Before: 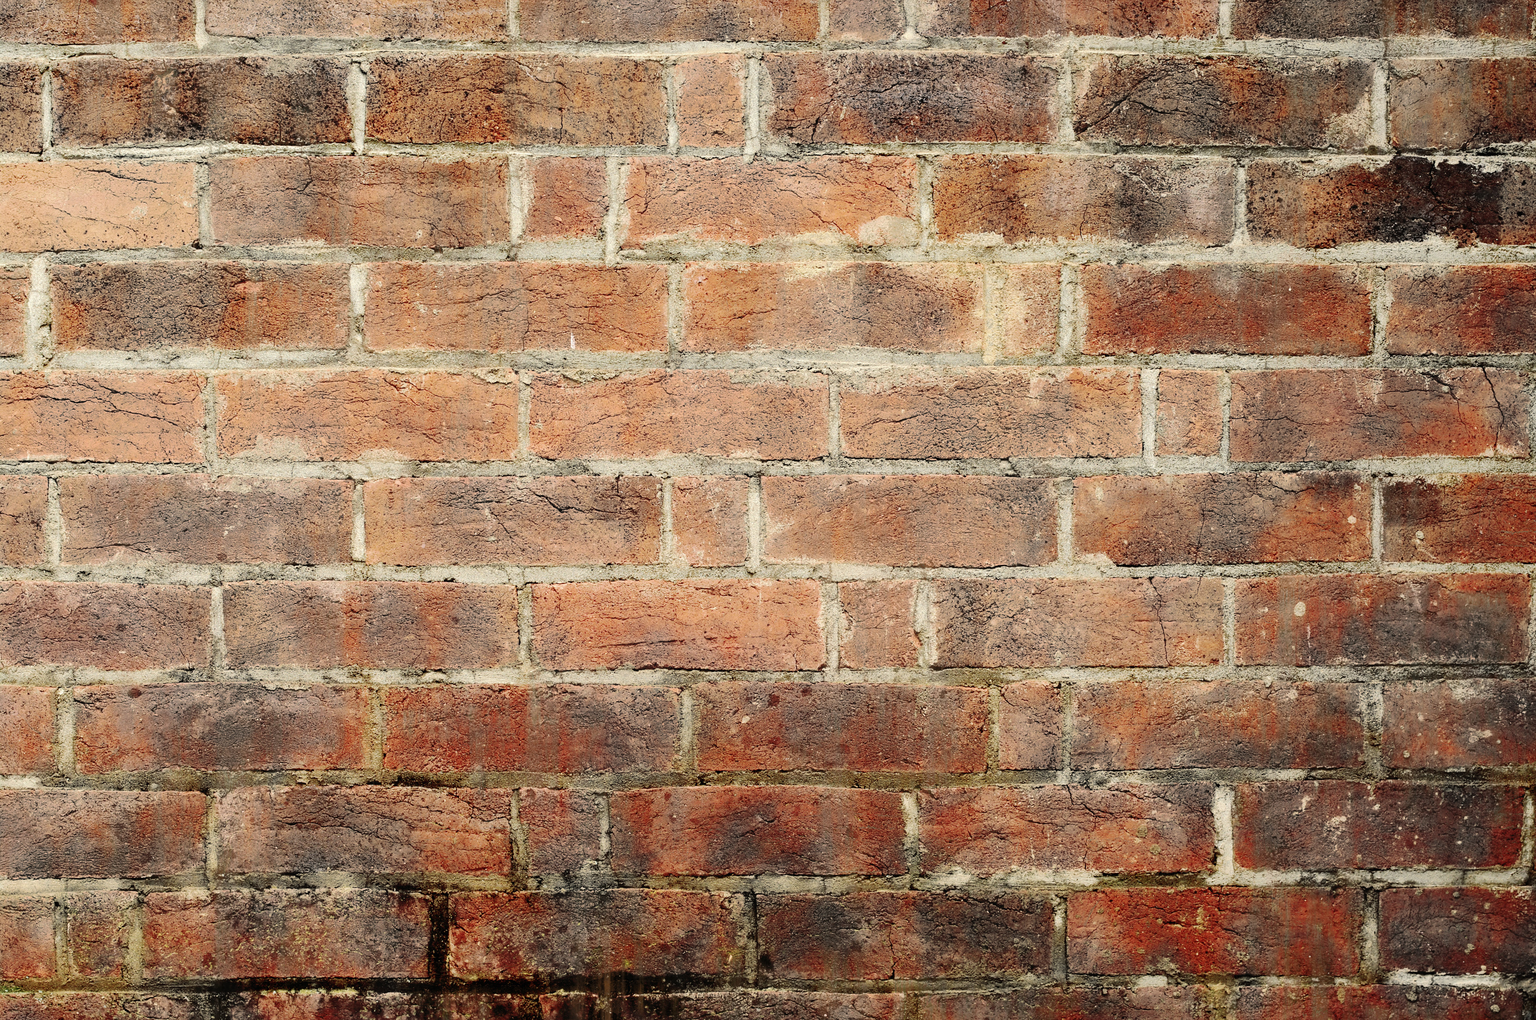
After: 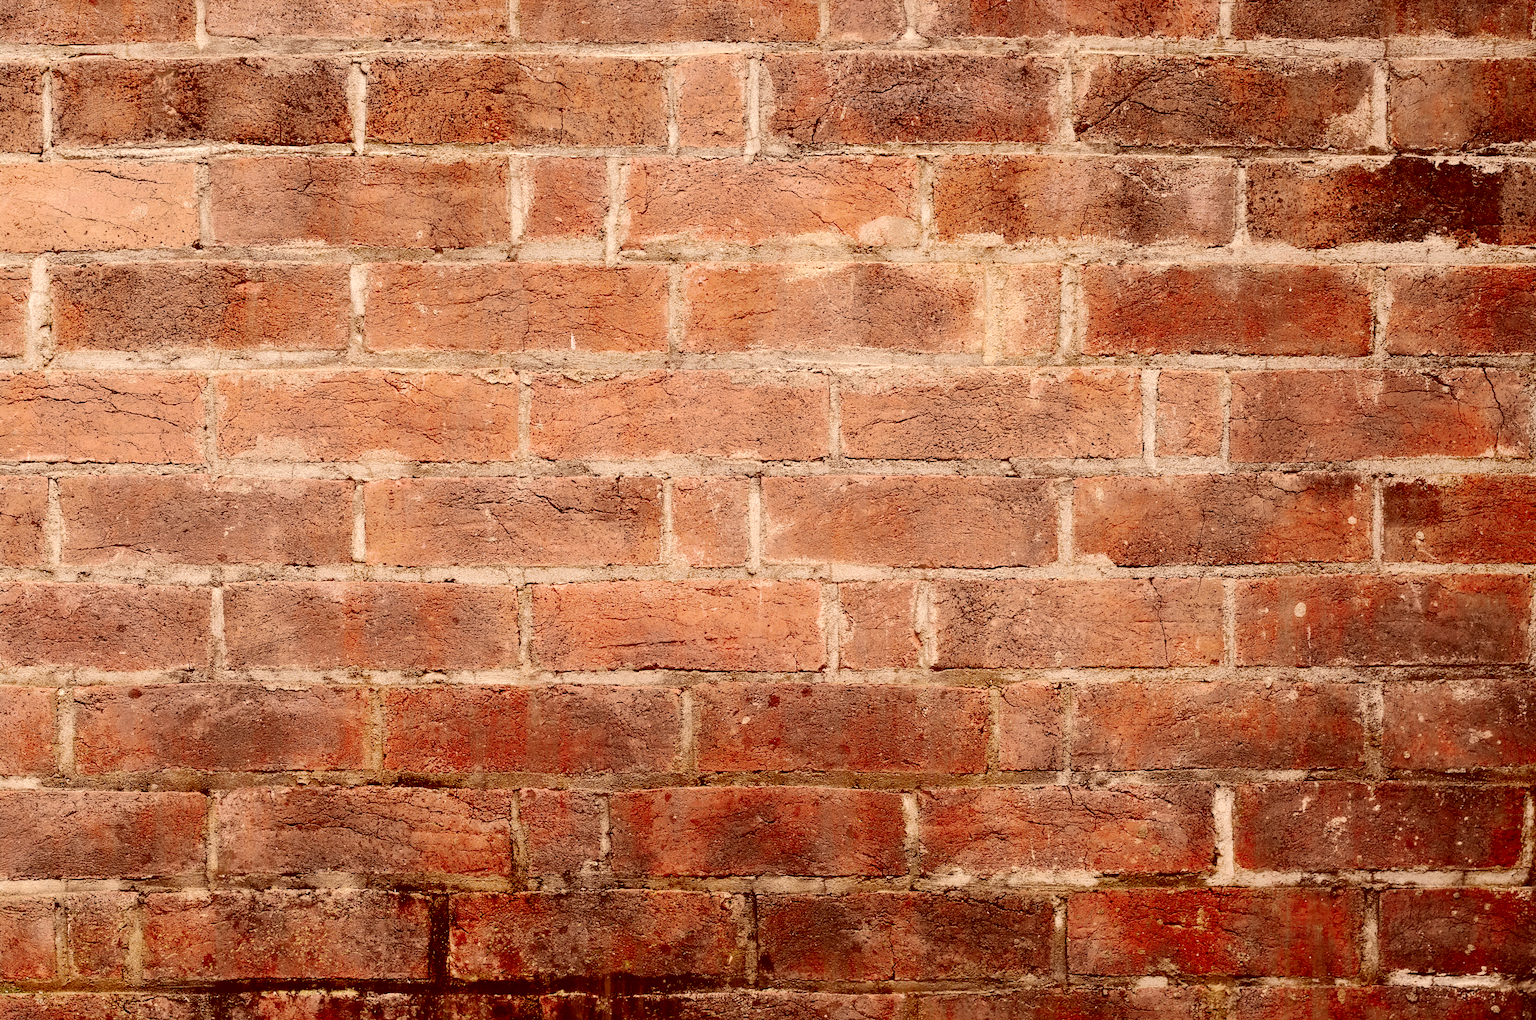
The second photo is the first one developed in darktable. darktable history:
color correction: highlights a* 9.08, highlights b* 8.97, shadows a* 39.42, shadows b* 39.85, saturation 0.775
